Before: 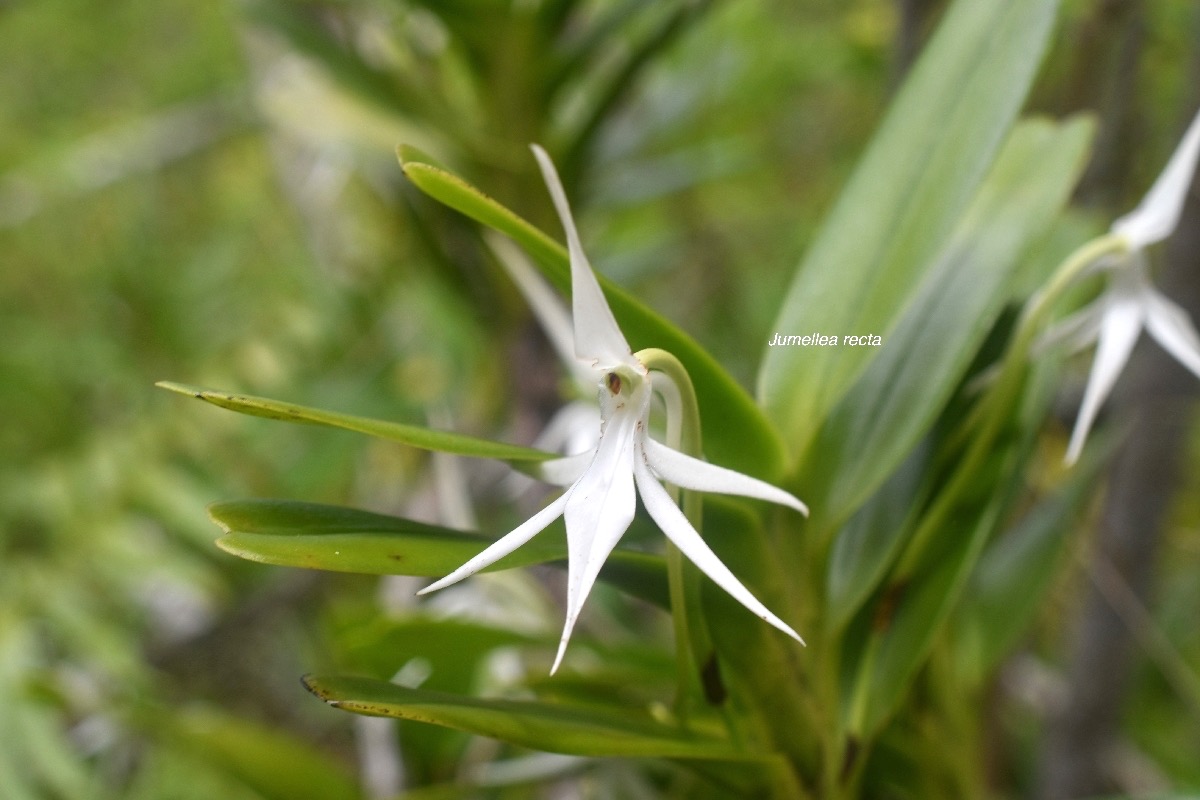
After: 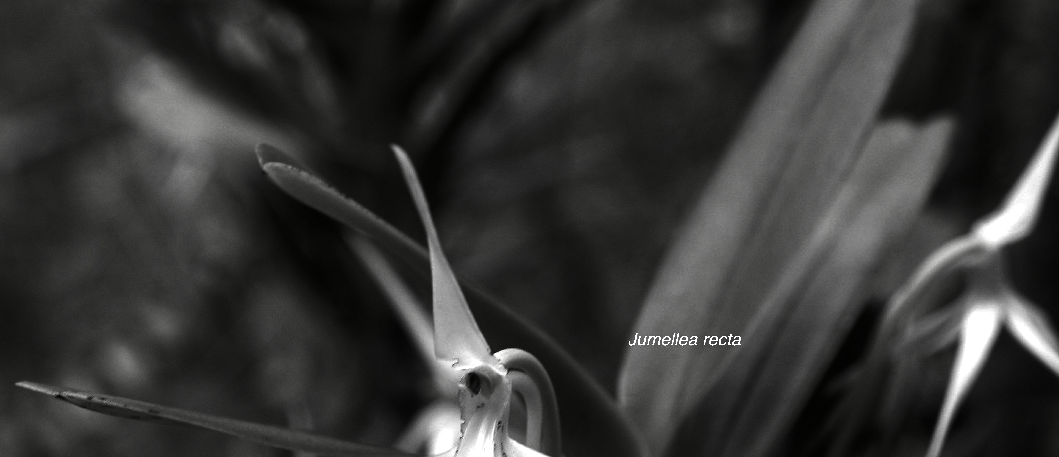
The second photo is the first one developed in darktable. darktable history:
crop and rotate: left 11.744%, bottom 42.794%
contrast brightness saturation: contrast 0.019, brightness -0.984, saturation -0.986
exposure: exposure 0.2 EV, compensate highlight preservation false
